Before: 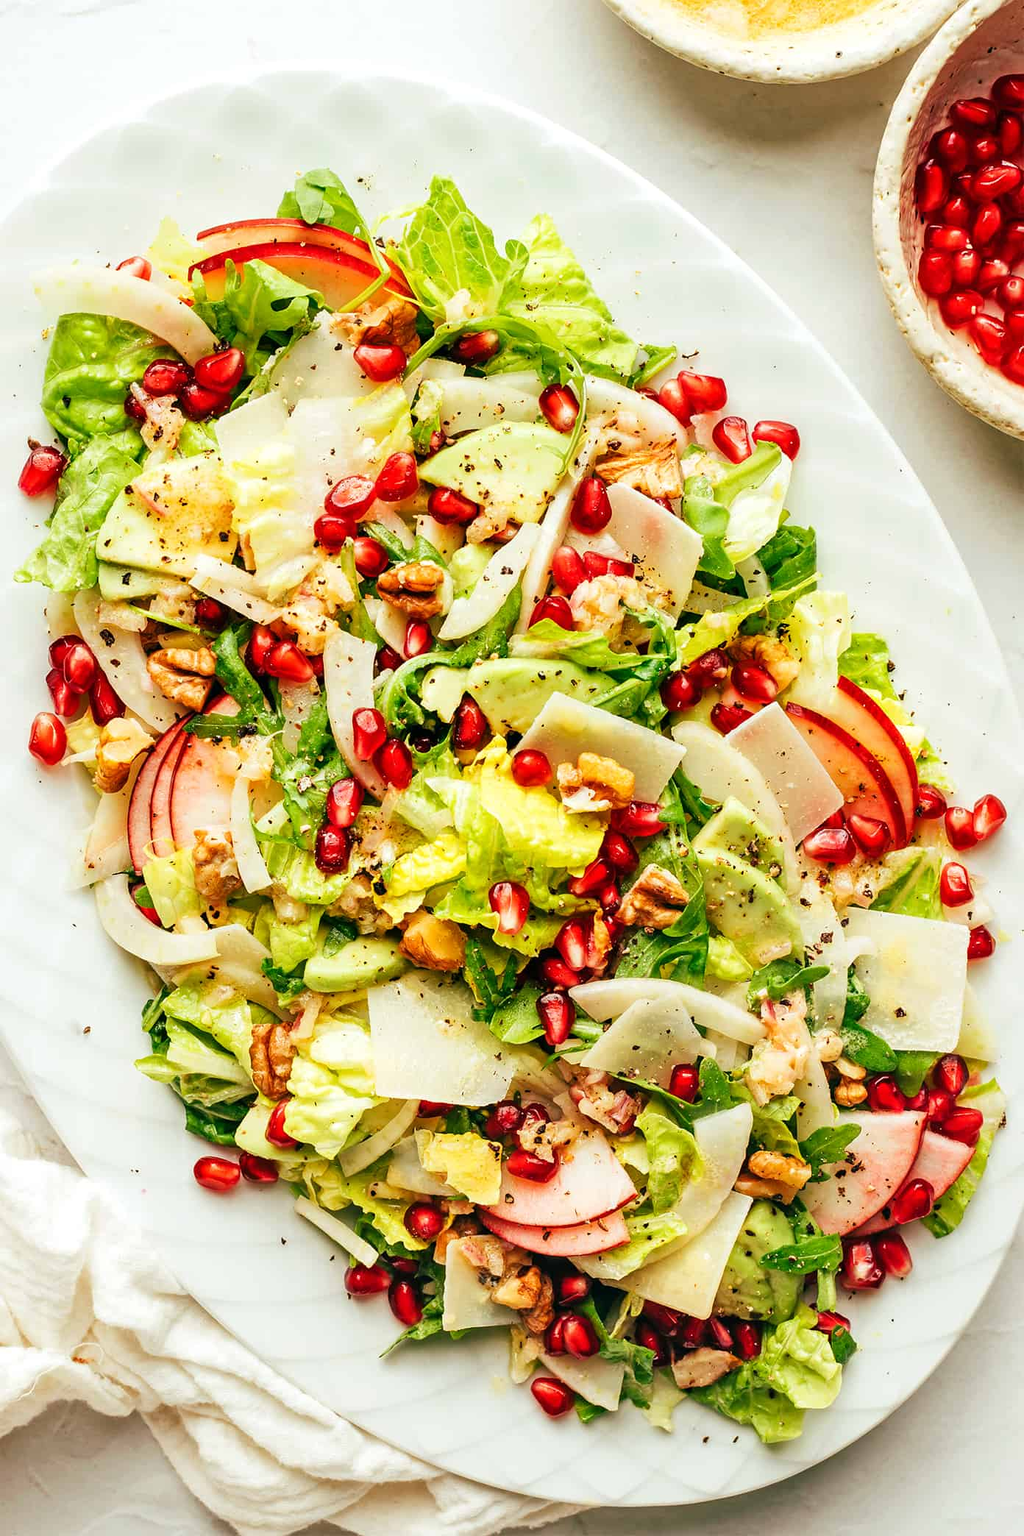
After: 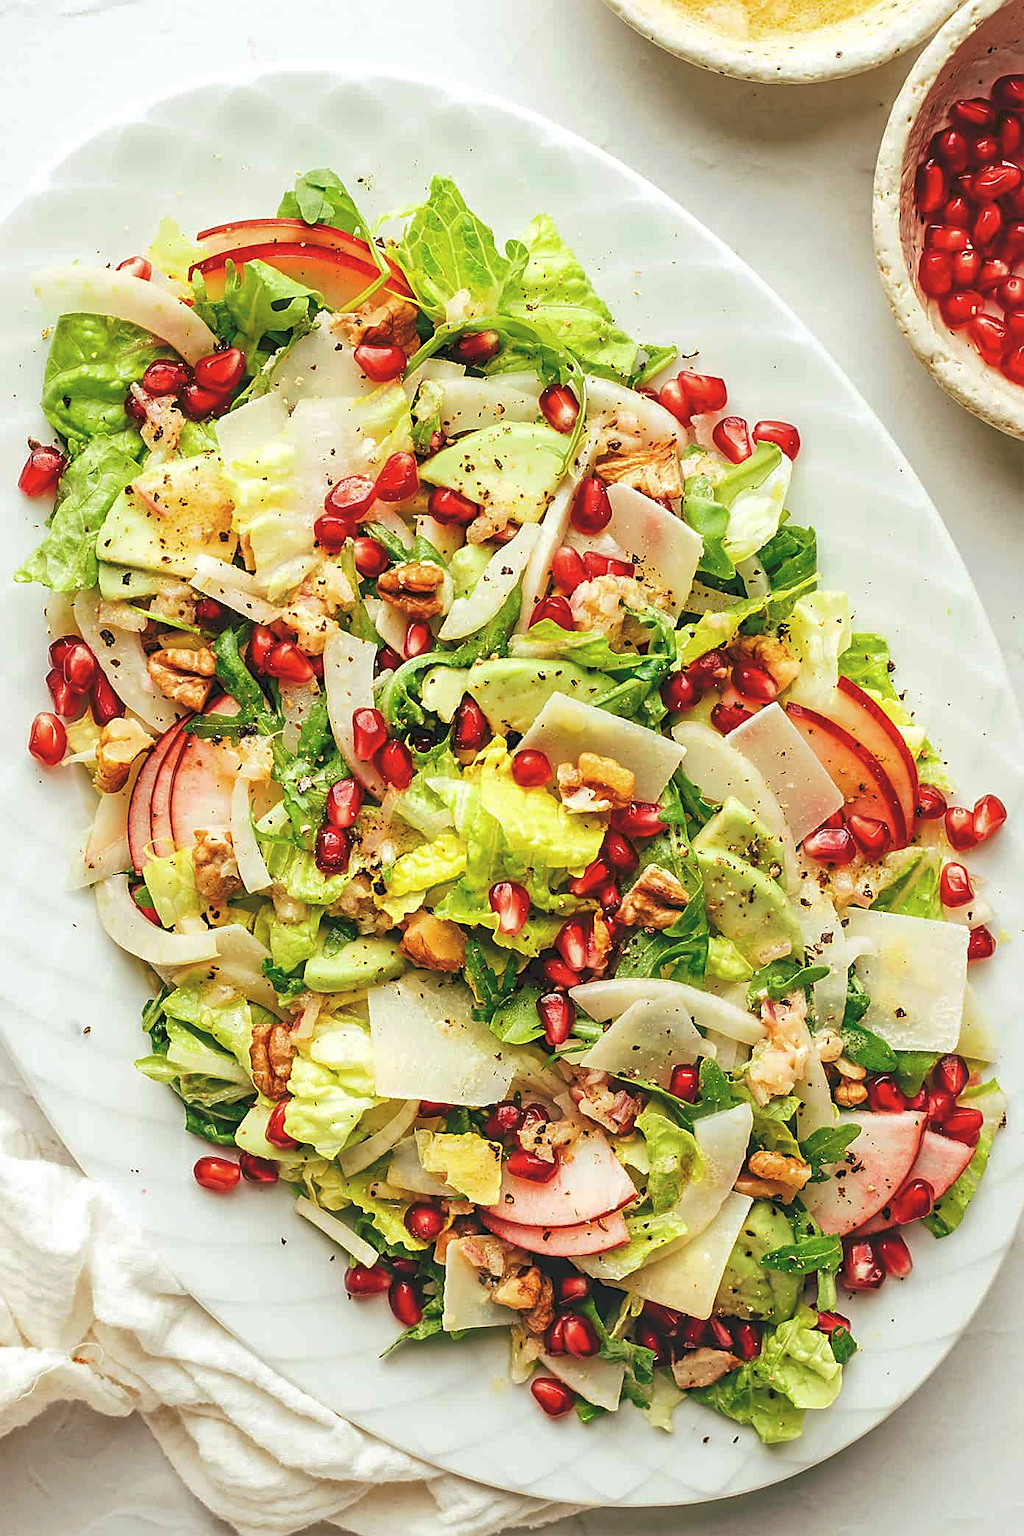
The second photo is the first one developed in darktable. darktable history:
tone curve: curves: ch0 [(0, 0) (0.003, 0.126) (0.011, 0.129) (0.025, 0.133) (0.044, 0.143) (0.069, 0.155) (0.1, 0.17) (0.136, 0.189) (0.177, 0.217) (0.224, 0.25) (0.277, 0.293) (0.335, 0.346) (0.399, 0.398) (0.468, 0.456) (0.543, 0.517) (0.623, 0.583) (0.709, 0.659) (0.801, 0.756) (0.898, 0.856) (1, 1)], preserve colors none
sharpen: on, module defaults
